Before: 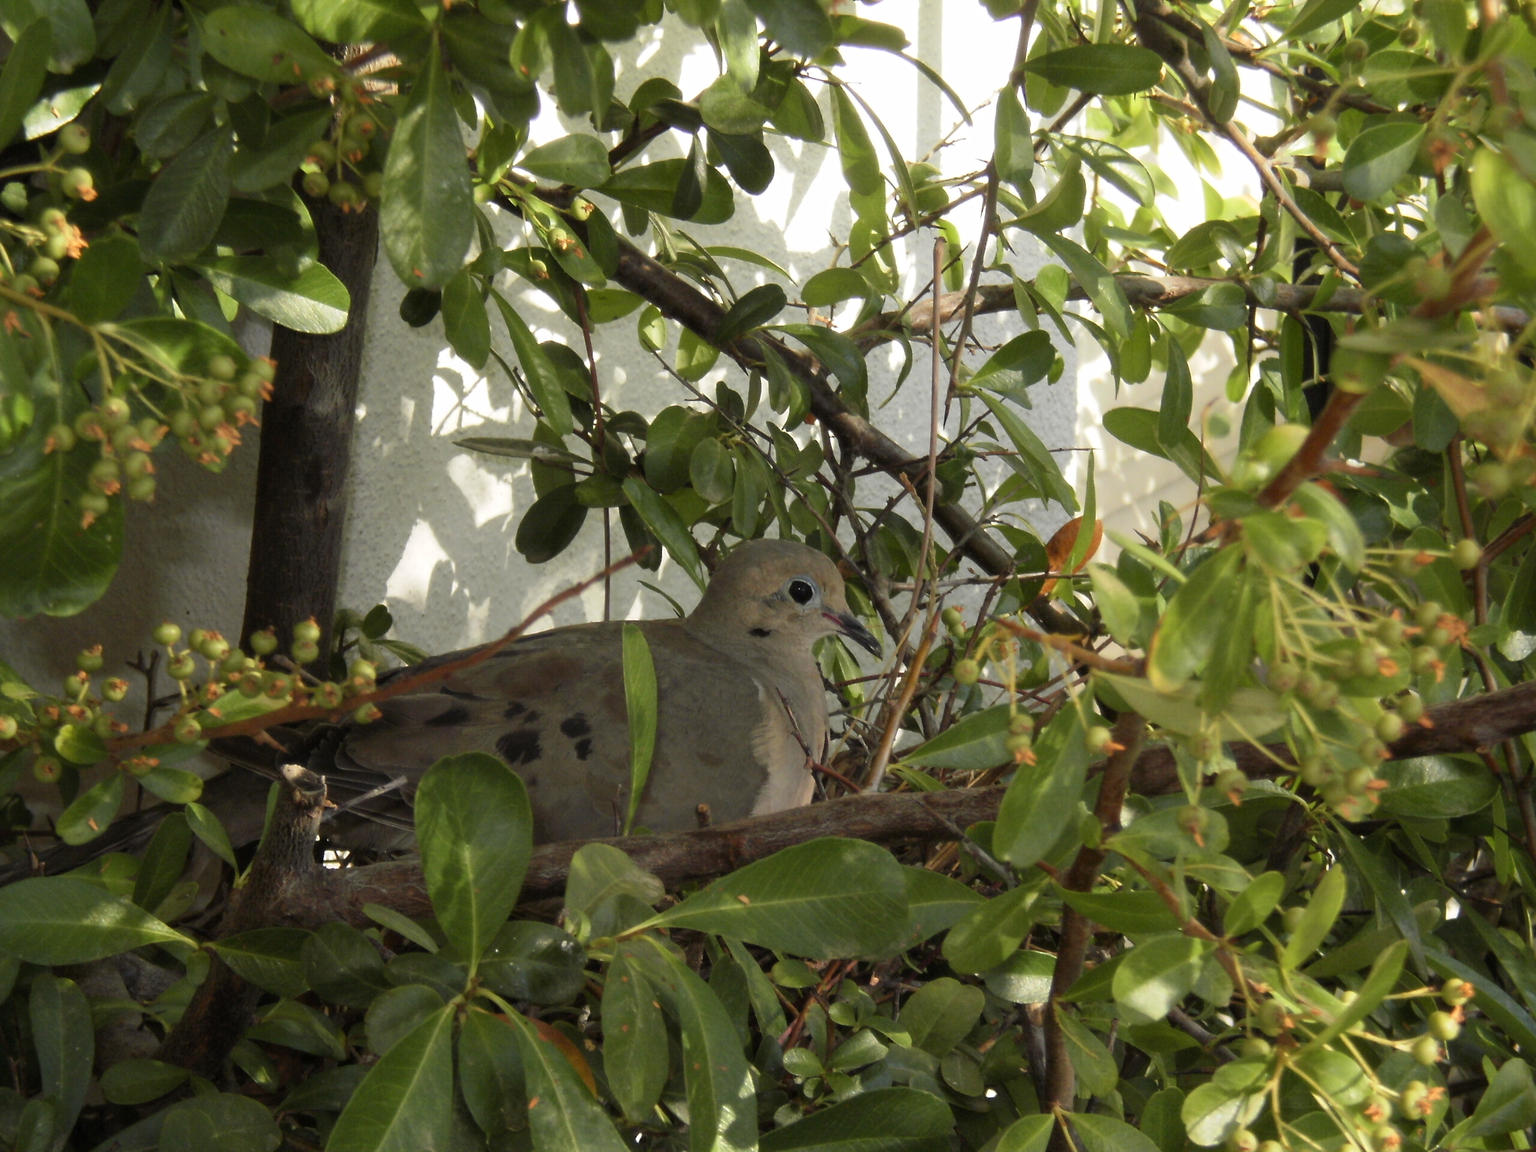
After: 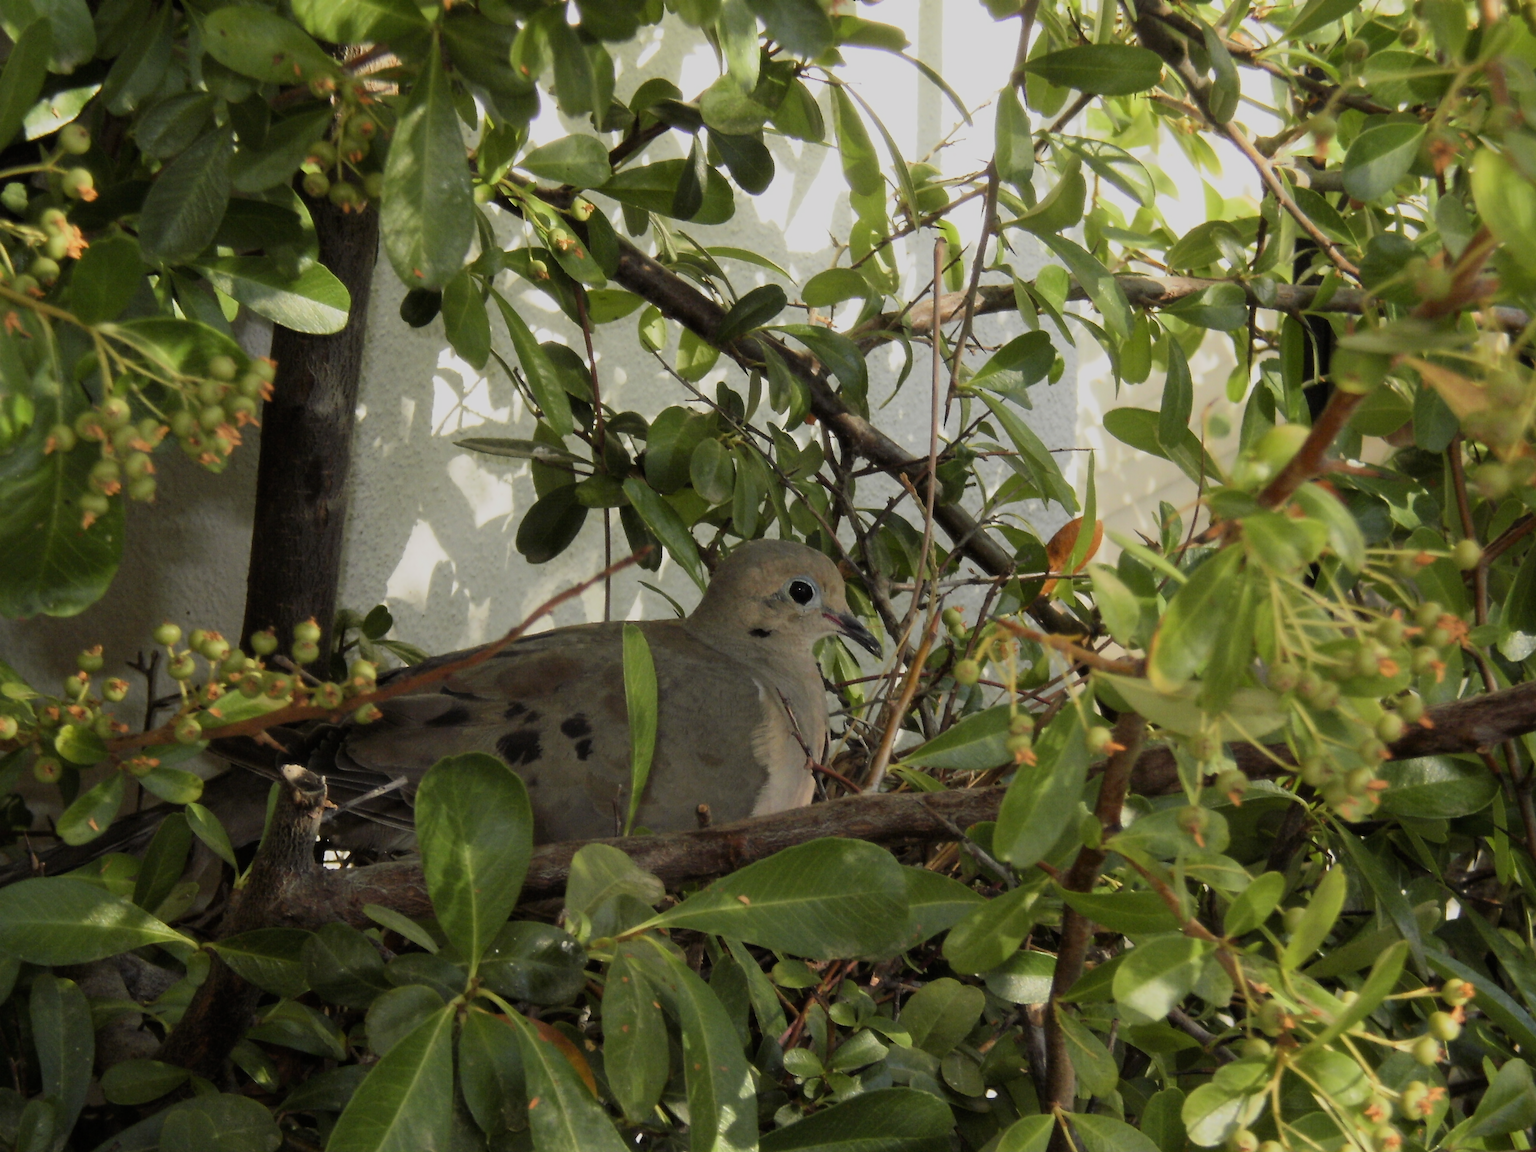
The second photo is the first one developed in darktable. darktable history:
filmic rgb: black relative exposure -16 EV, white relative exposure 4.95 EV, threshold 5.97 EV, hardness 6.25, color science v6 (2022), enable highlight reconstruction true
